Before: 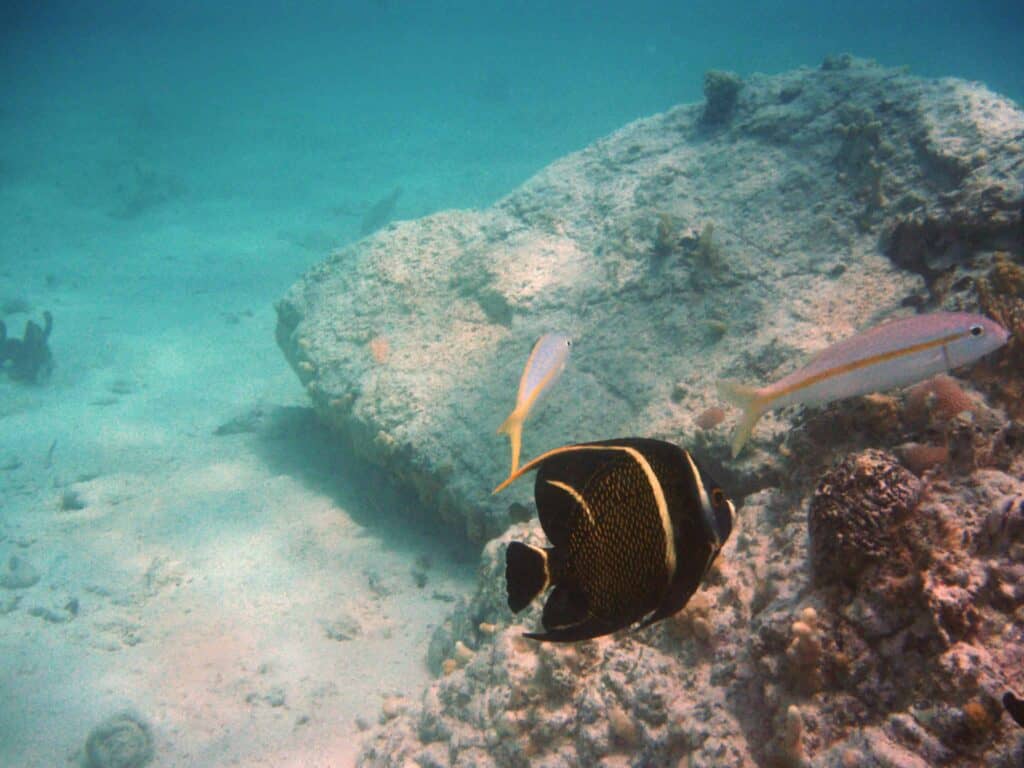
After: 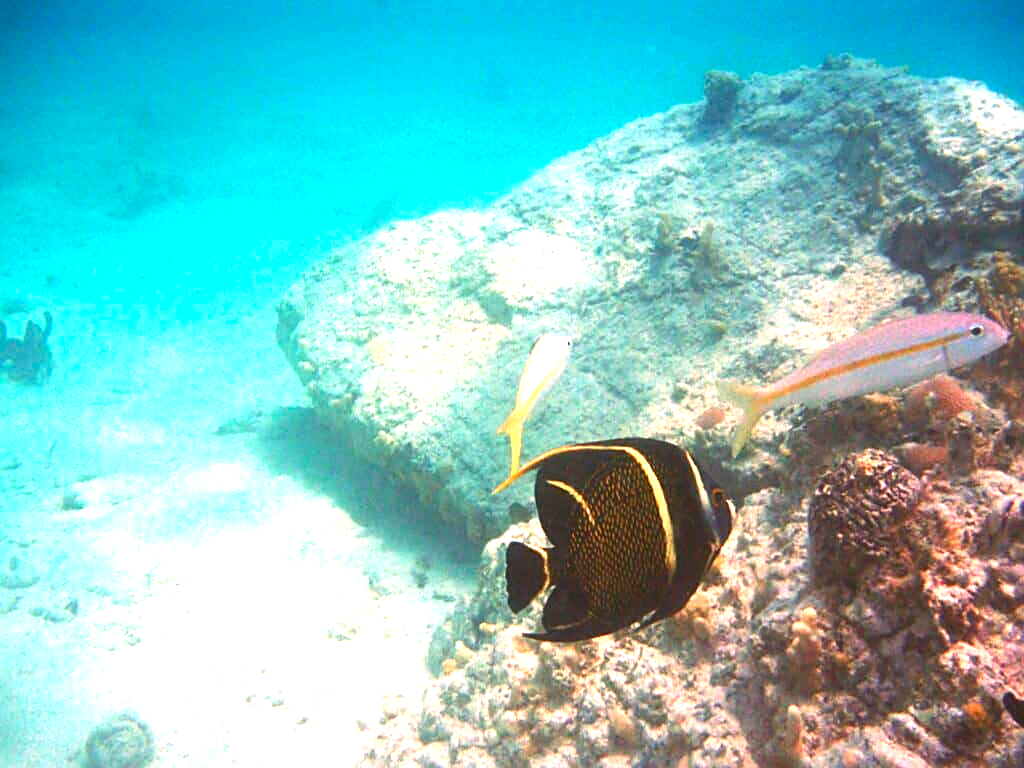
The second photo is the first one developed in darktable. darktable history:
sharpen: on, module defaults
contrast brightness saturation: brightness -0.02, saturation 0.35
exposure: black level correction -0.002, exposure 1.35 EV, compensate highlight preservation false
